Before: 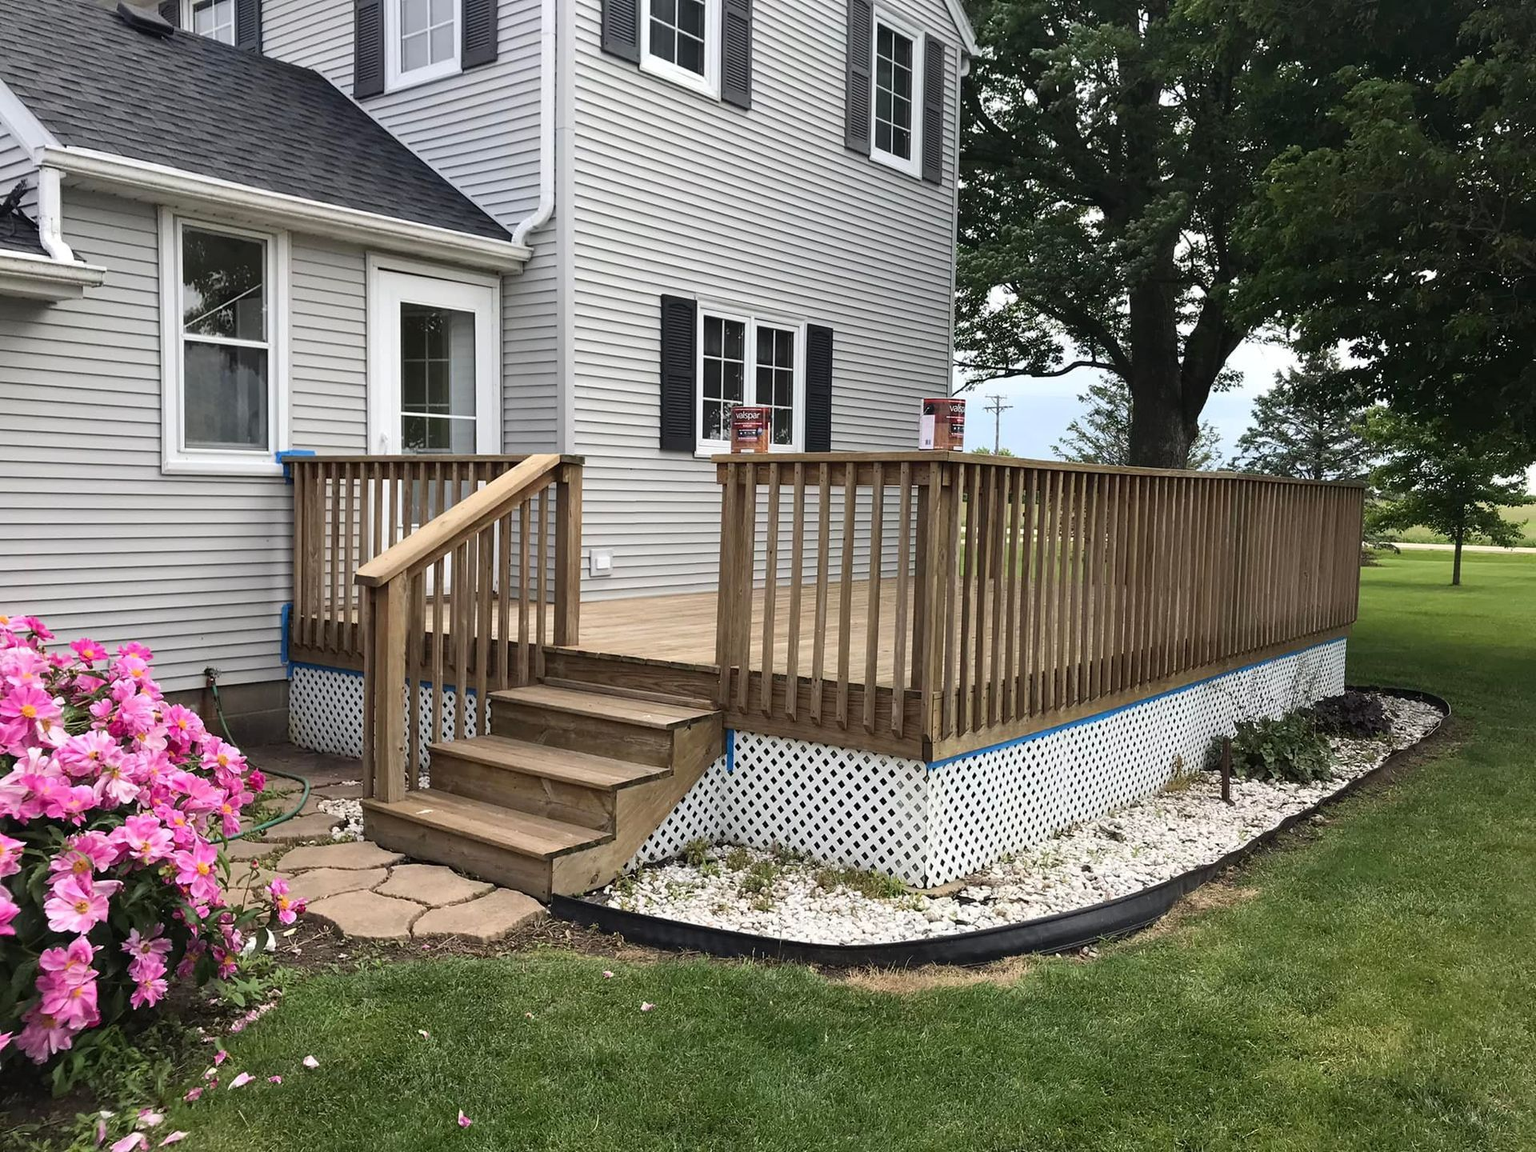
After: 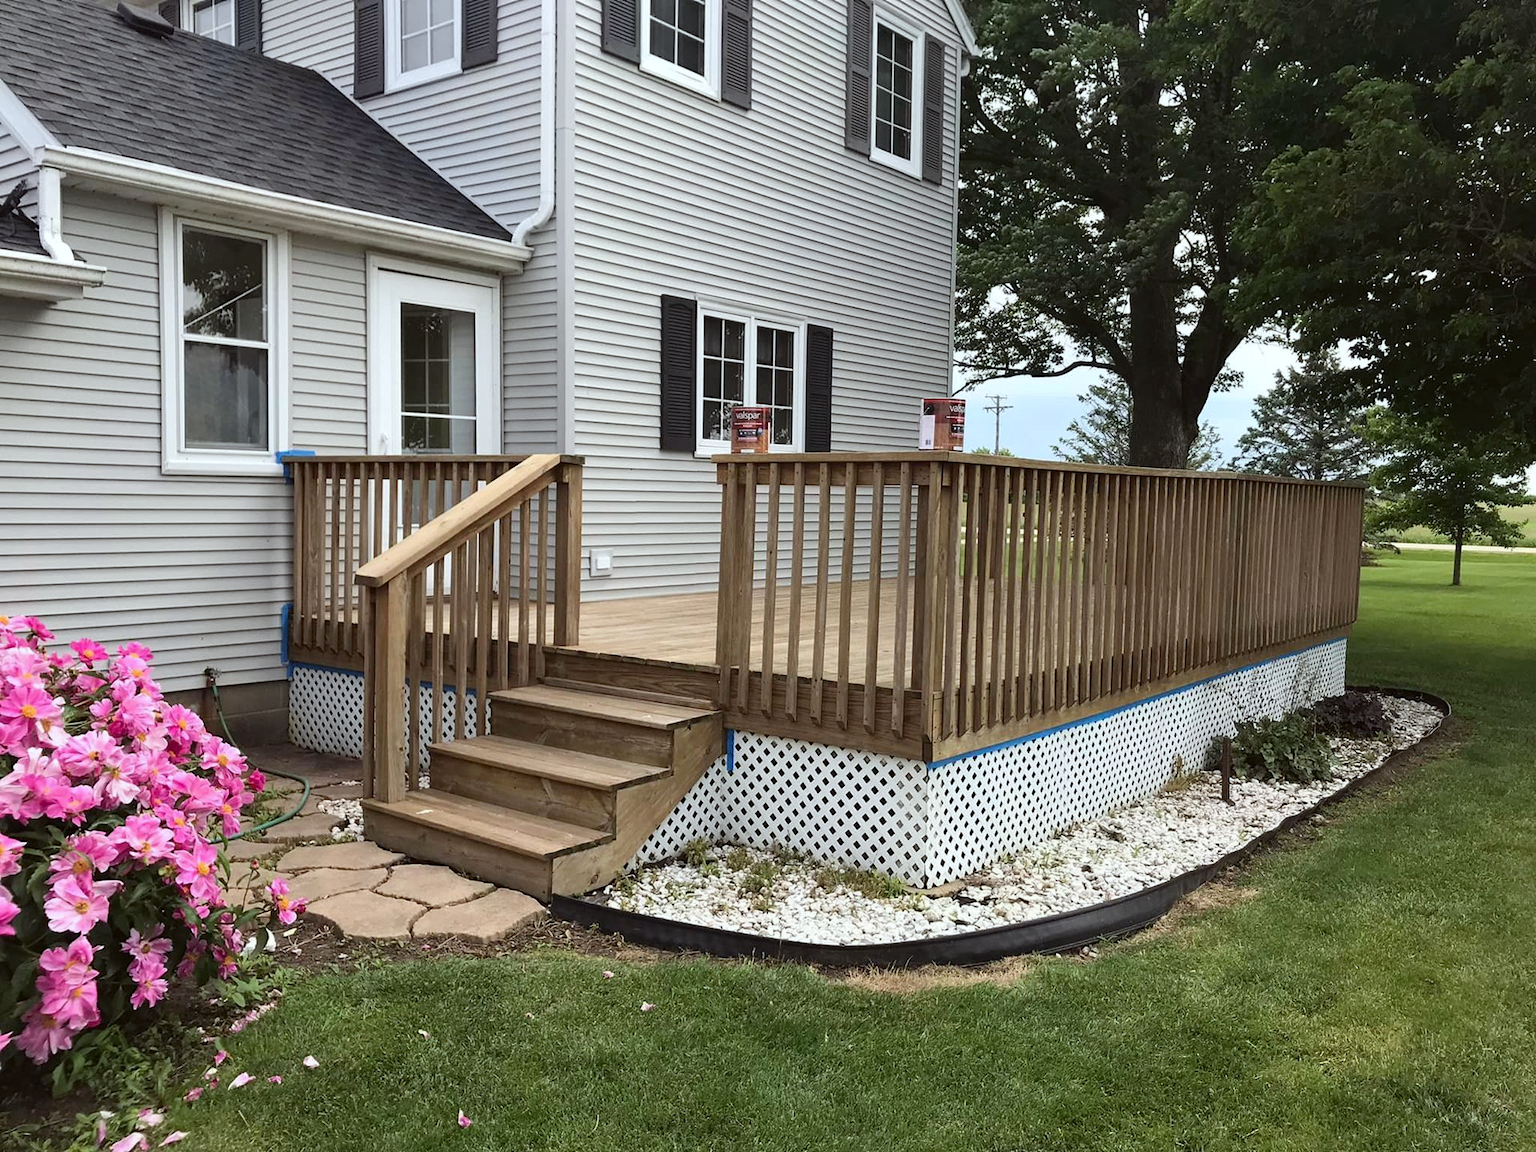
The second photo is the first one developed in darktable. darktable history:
color correction: highlights a* -2.76, highlights b* -2.62, shadows a* 2.16, shadows b* 2.77
